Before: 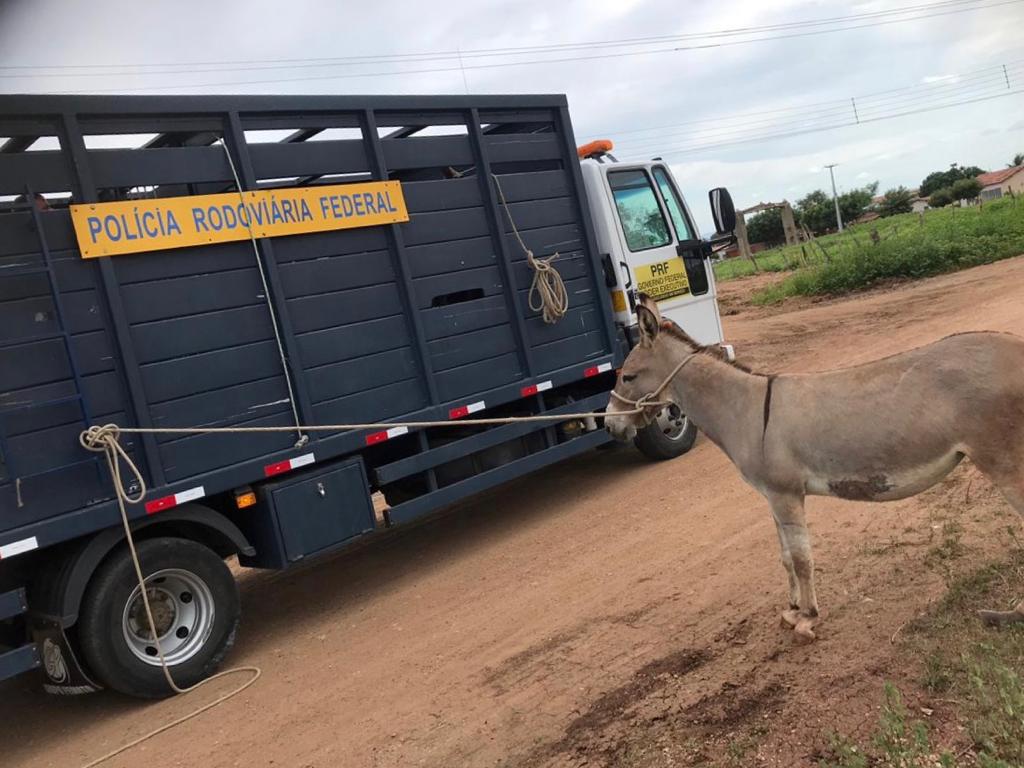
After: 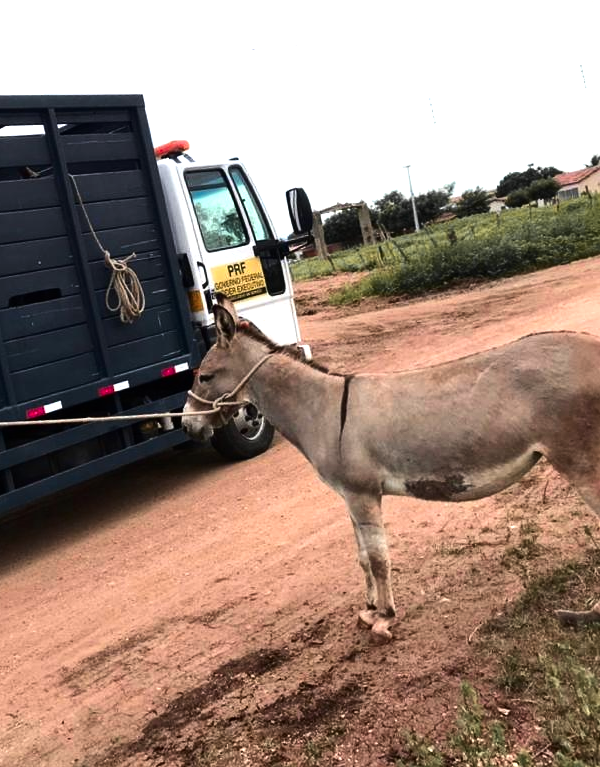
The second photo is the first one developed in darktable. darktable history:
contrast brightness saturation: contrast 0.03, brightness -0.04
crop: left 41.402%
color zones: curves: ch1 [(0.29, 0.492) (0.373, 0.185) (0.509, 0.481)]; ch2 [(0.25, 0.462) (0.749, 0.457)], mix 40.67%
tone equalizer: -8 EV -1.08 EV, -7 EV -1.01 EV, -6 EV -0.867 EV, -5 EV -0.578 EV, -3 EV 0.578 EV, -2 EV 0.867 EV, -1 EV 1.01 EV, +0 EV 1.08 EV, edges refinement/feathering 500, mask exposure compensation -1.57 EV, preserve details no
